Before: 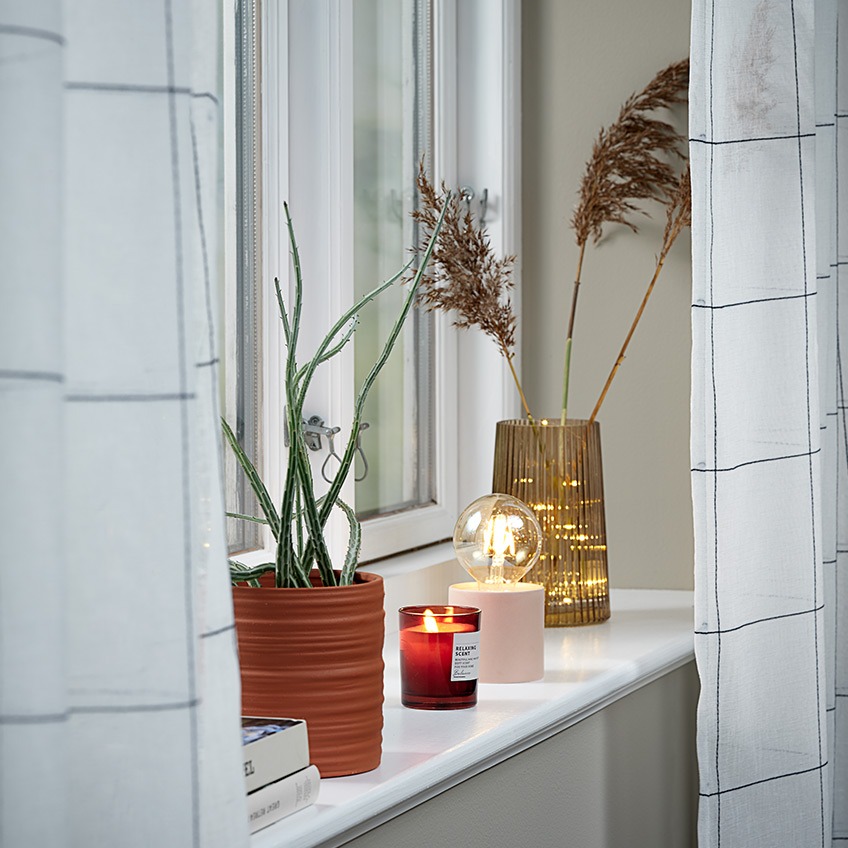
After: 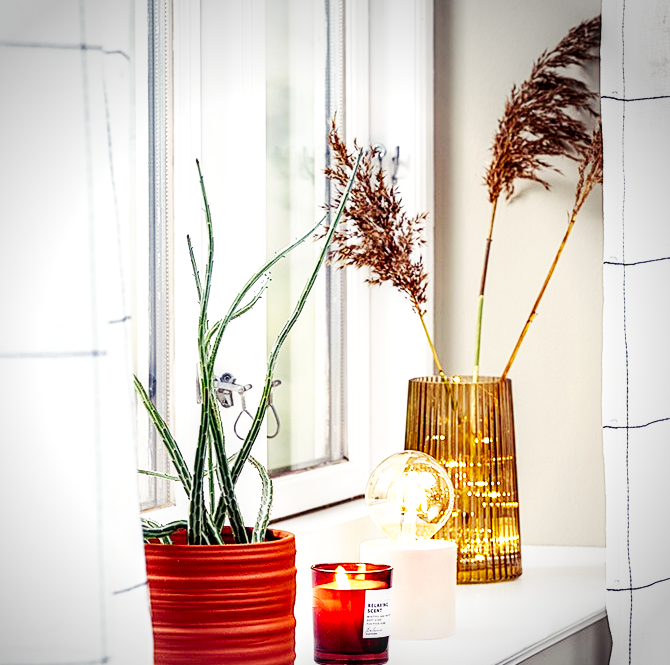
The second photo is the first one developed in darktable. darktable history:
crop and rotate: left 10.482%, top 5.133%, right 10.393%, bottom 16.419%
base curve: curves: ch0 [(0, 0) (0.007, 0.004) (0.027, 0.03) (0.046, 0.07) (0.207, 0.54) (0.442, 0.872) (0.673, 0.972) (1, 1)], preserve colors none
tone equalizer: -8 EV -0.445 EV, -7 EV -0.416 EV, -6 EV -0.308 EV, -5 EV -0.198 EV, -3 EV 0.215 EV, -2 EV 0.321 EV, -1 EV 0.37 EV, +0 EV 0.424 EV, edges refinement/feathering 500, mask exposure compensation -1.57 EV, preserve details guided filter
vignetting: center (-0.08, 0.068), automatic ratio true
local contrast: detail 142%
color balance rgb: shadows lift › luminance -21.472%, shadows lift › chroma 8.805%, shadows lift › hue 285.17°, highlights gain › chroma 2.068%, highlights gain › hue 71.6°, perceptual saturation grading › global saturation 20%, perceptual saturation grading › highlights -24.928%, perceptual saturation grading › shadows 24.207%, global vibrance 20%
